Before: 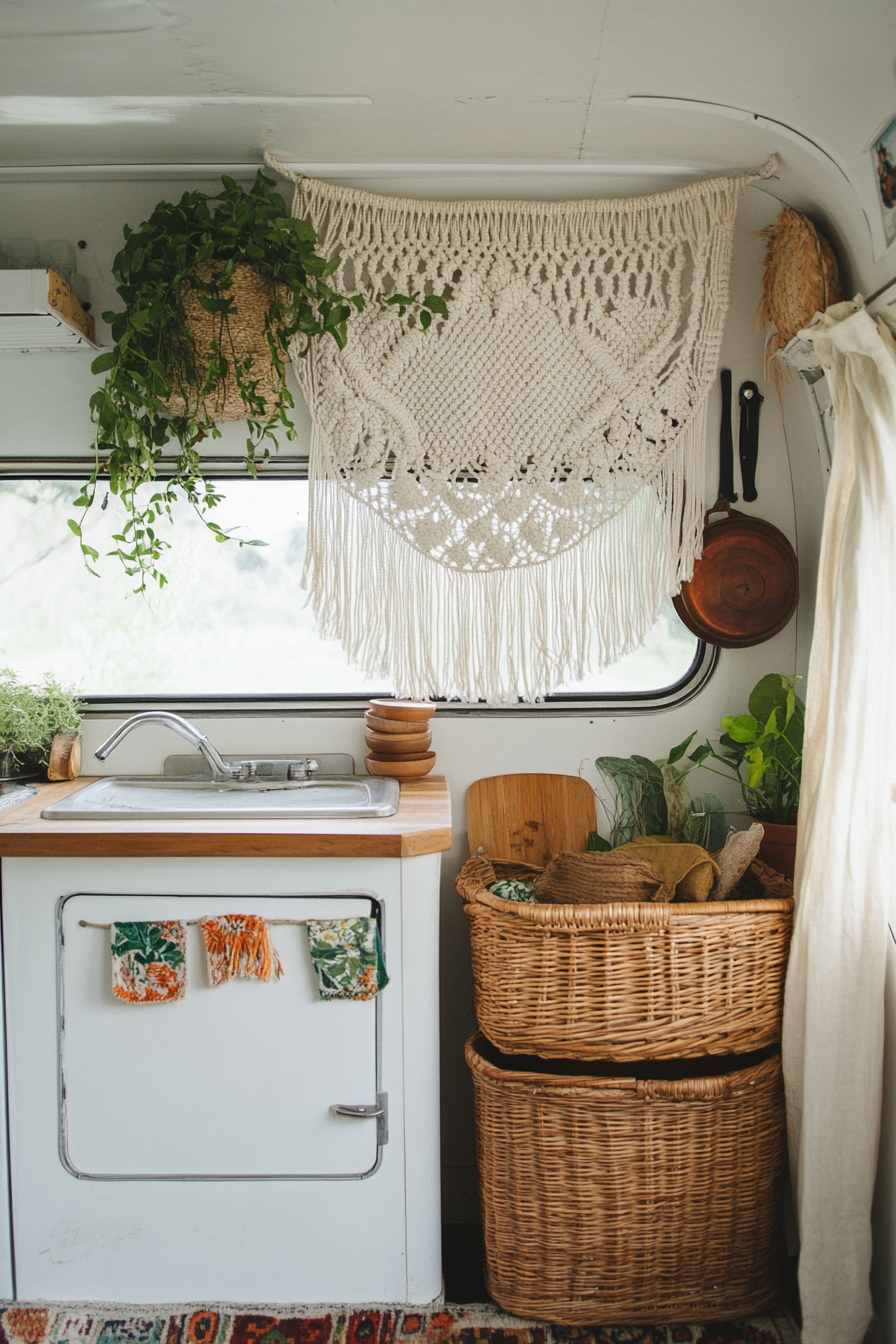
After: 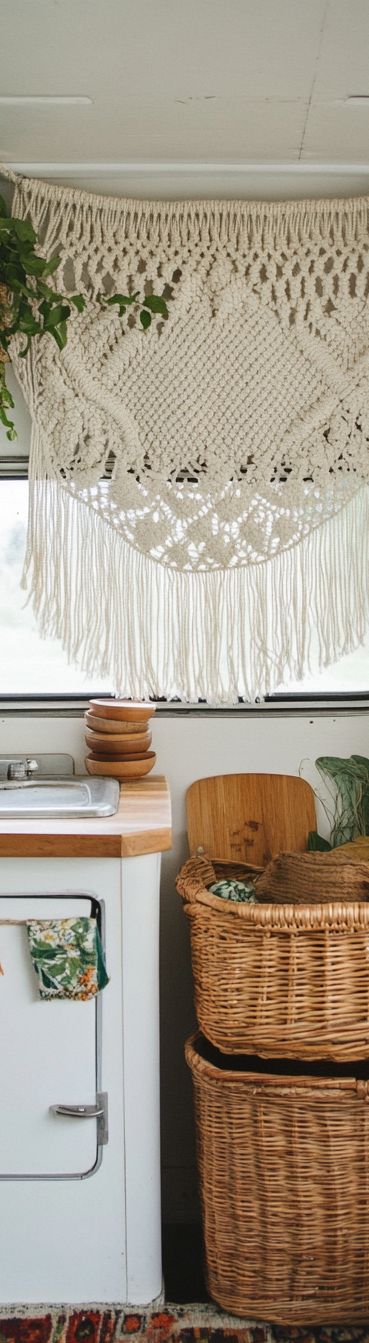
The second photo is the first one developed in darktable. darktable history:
crop: left 31.299%, right 27.316%
levels: white 99.91%
contrast equalizer: octaves 7, y [[0.439, 0.44, 0.442, 0.457, 0.493, 0.498], [0.5 ×6], [0.5 ×6], [0 ×6], [0 ×6]], mix -0.302
